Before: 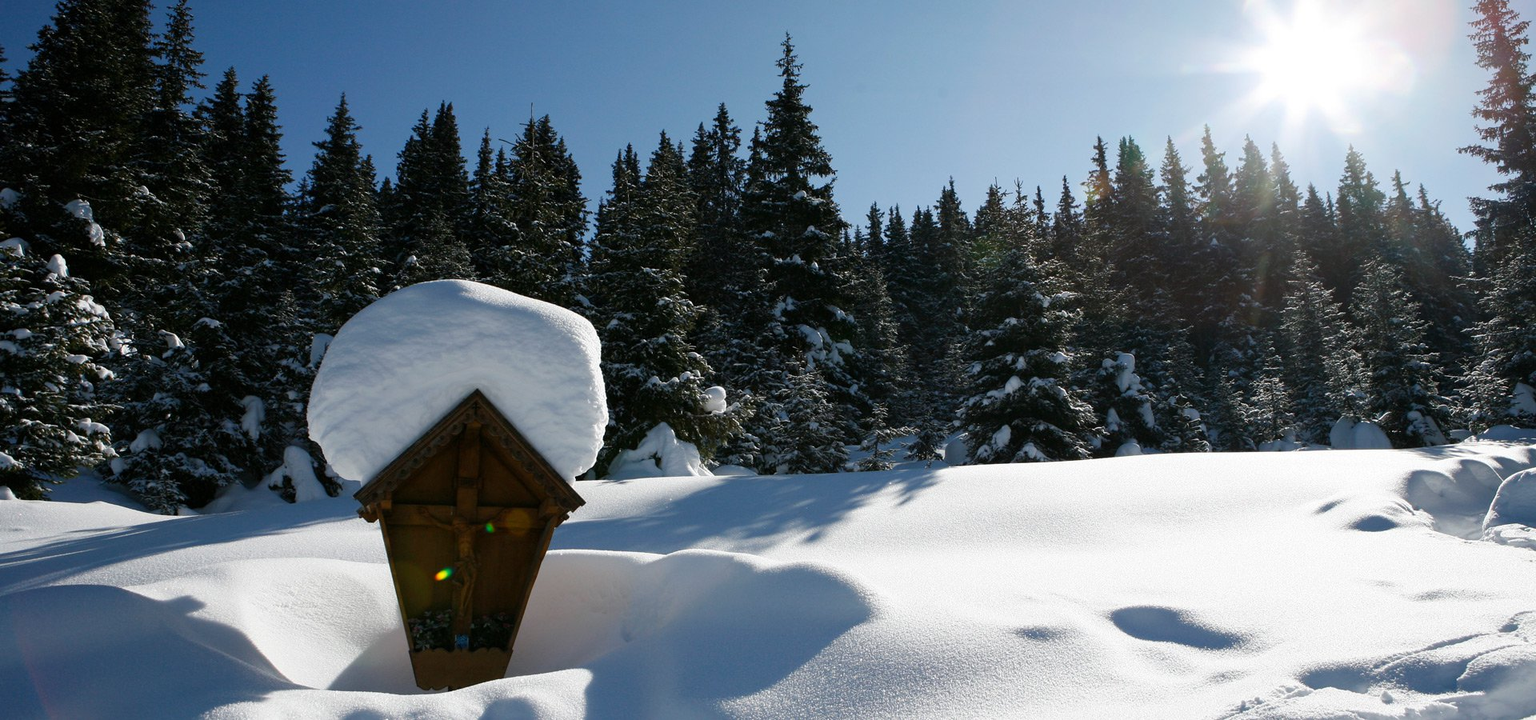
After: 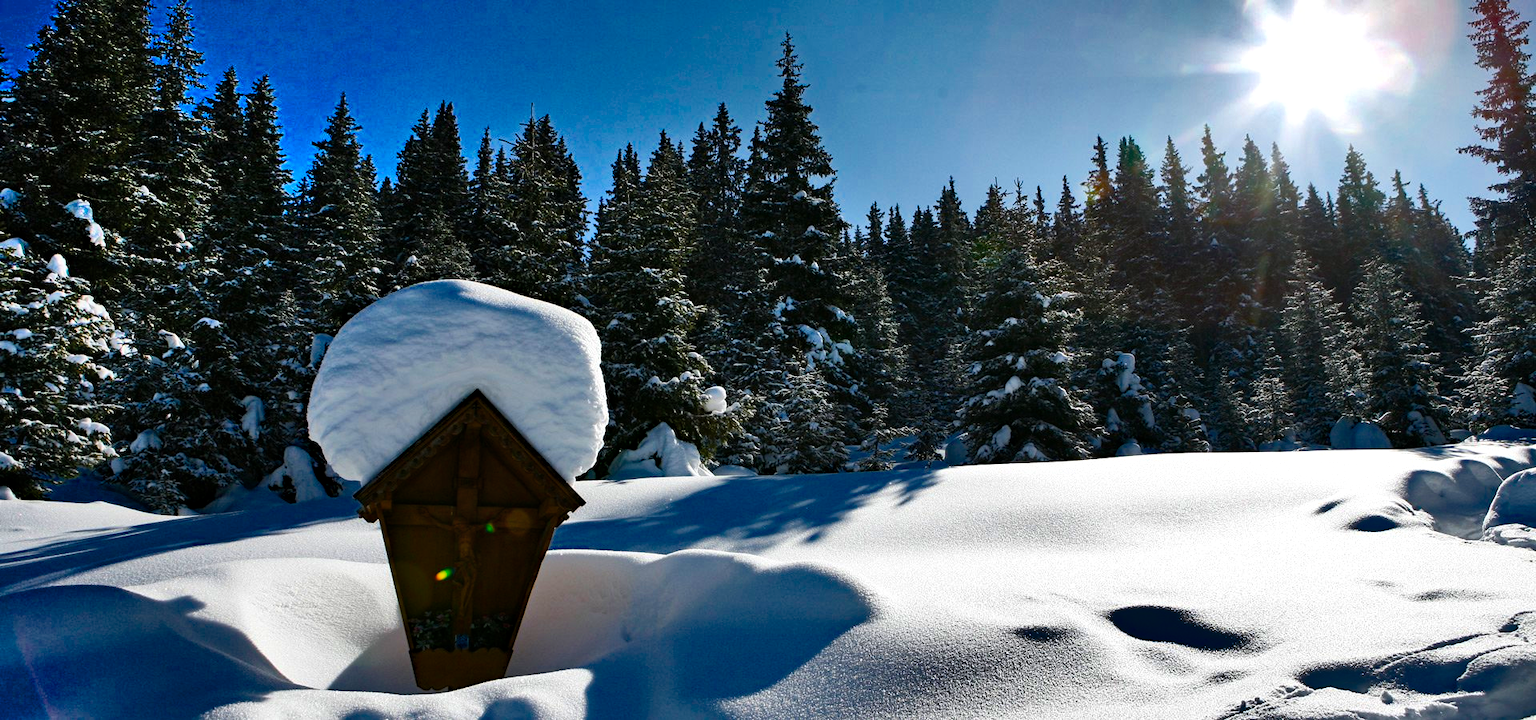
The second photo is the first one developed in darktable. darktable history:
color balance rgb: shadows lift › hue 86.11°, perceptual saturation grading › global saturation 31.021%, perceptual brilliance grading › global brilliance 20.362%, perceptual brilliance grading › shadows -40.051%, saturation formula JzAzBz (2021)
haze removal: strength 0.303, distance 0.256, compatibility mode true, adaptive false
shadows and highlights: shadows 82.01, white point adjustment -8.95, highlights -61.46, highlights color adjustment 42.13%, soften with gaussian
